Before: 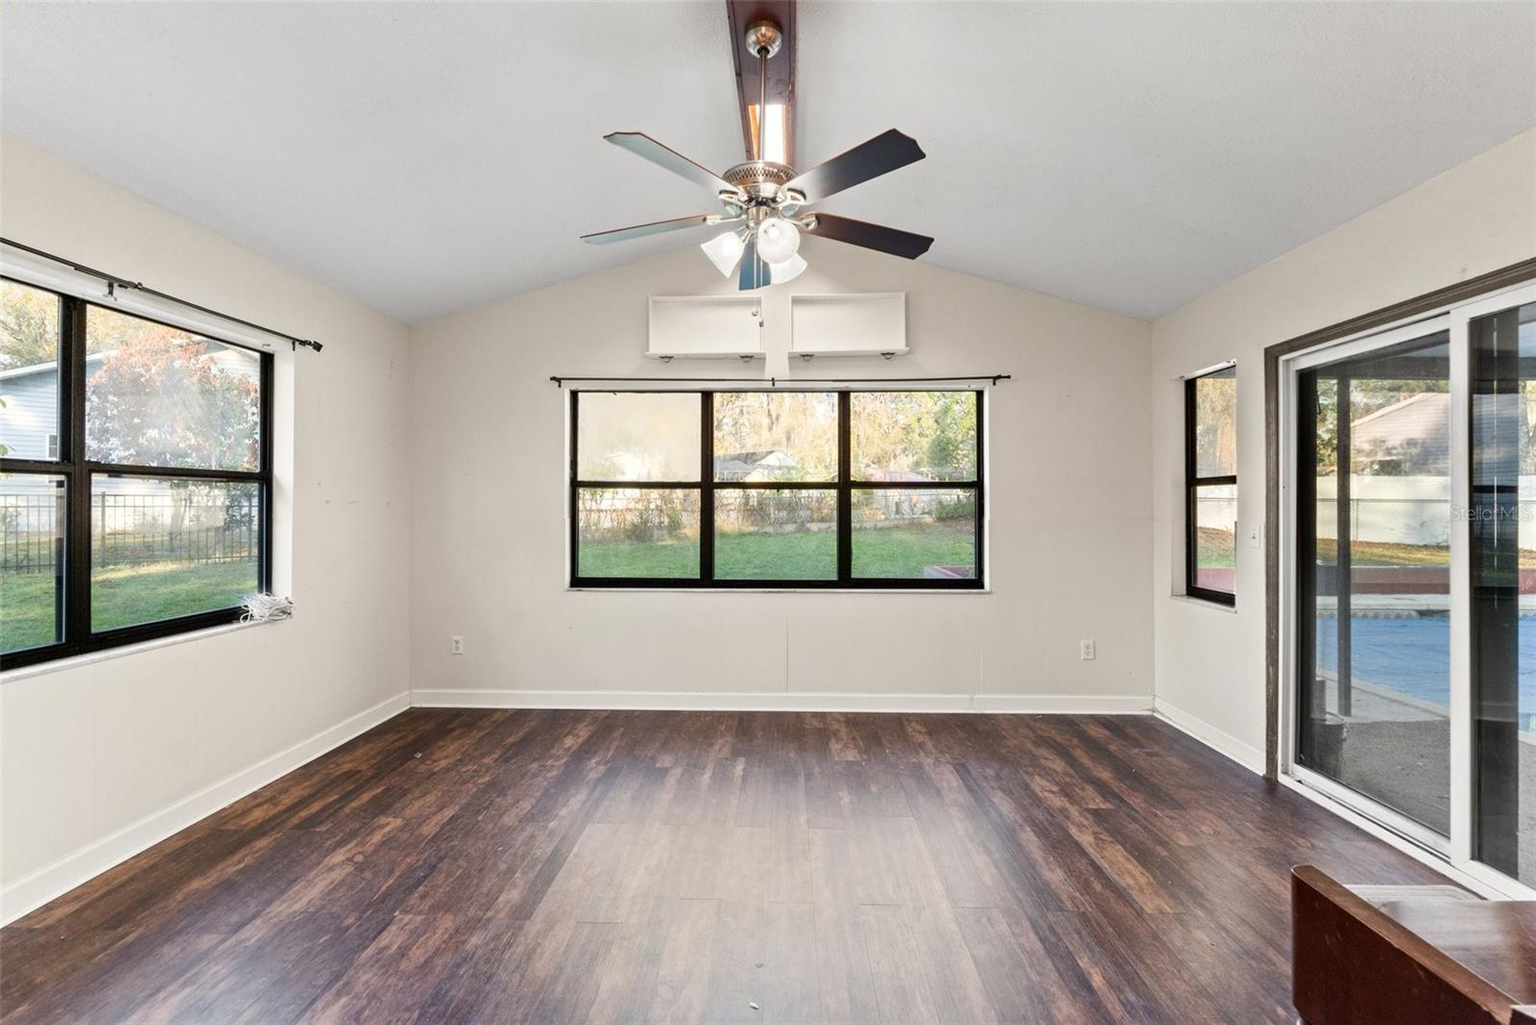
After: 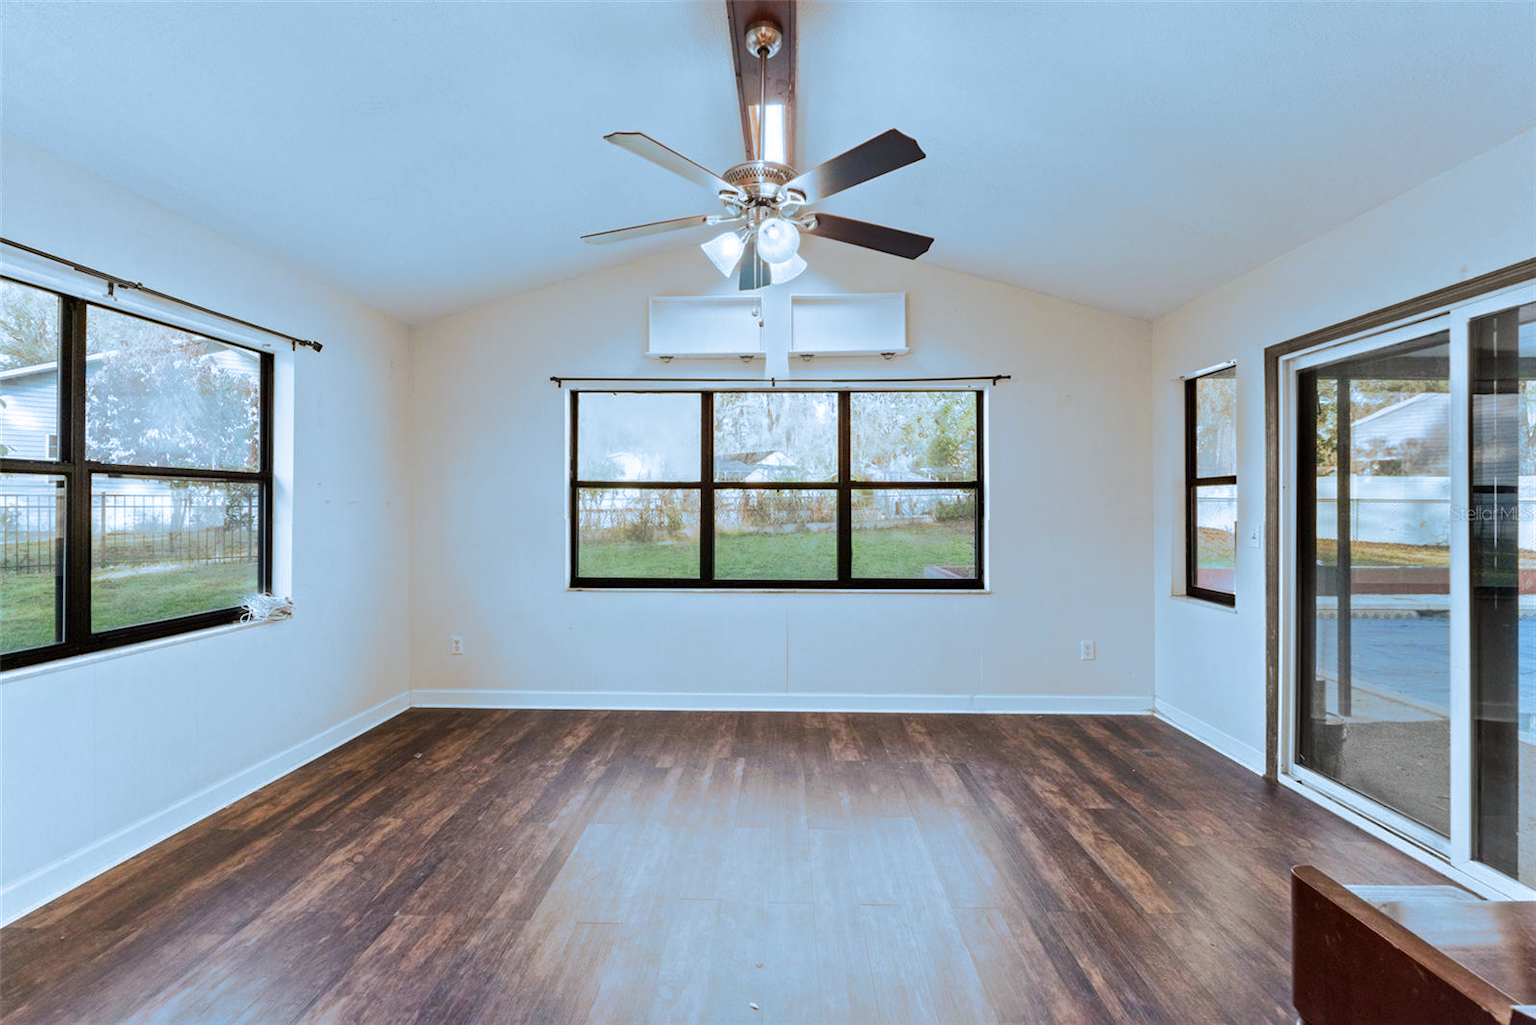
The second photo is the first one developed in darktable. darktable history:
white balance: red 0.986, blue 1.01
split-toning: shadows › hue 351.18°, shadows › saturation 0.86, highlights › hue 218.82°, highlights › saturation 0.73, balance -19.167
